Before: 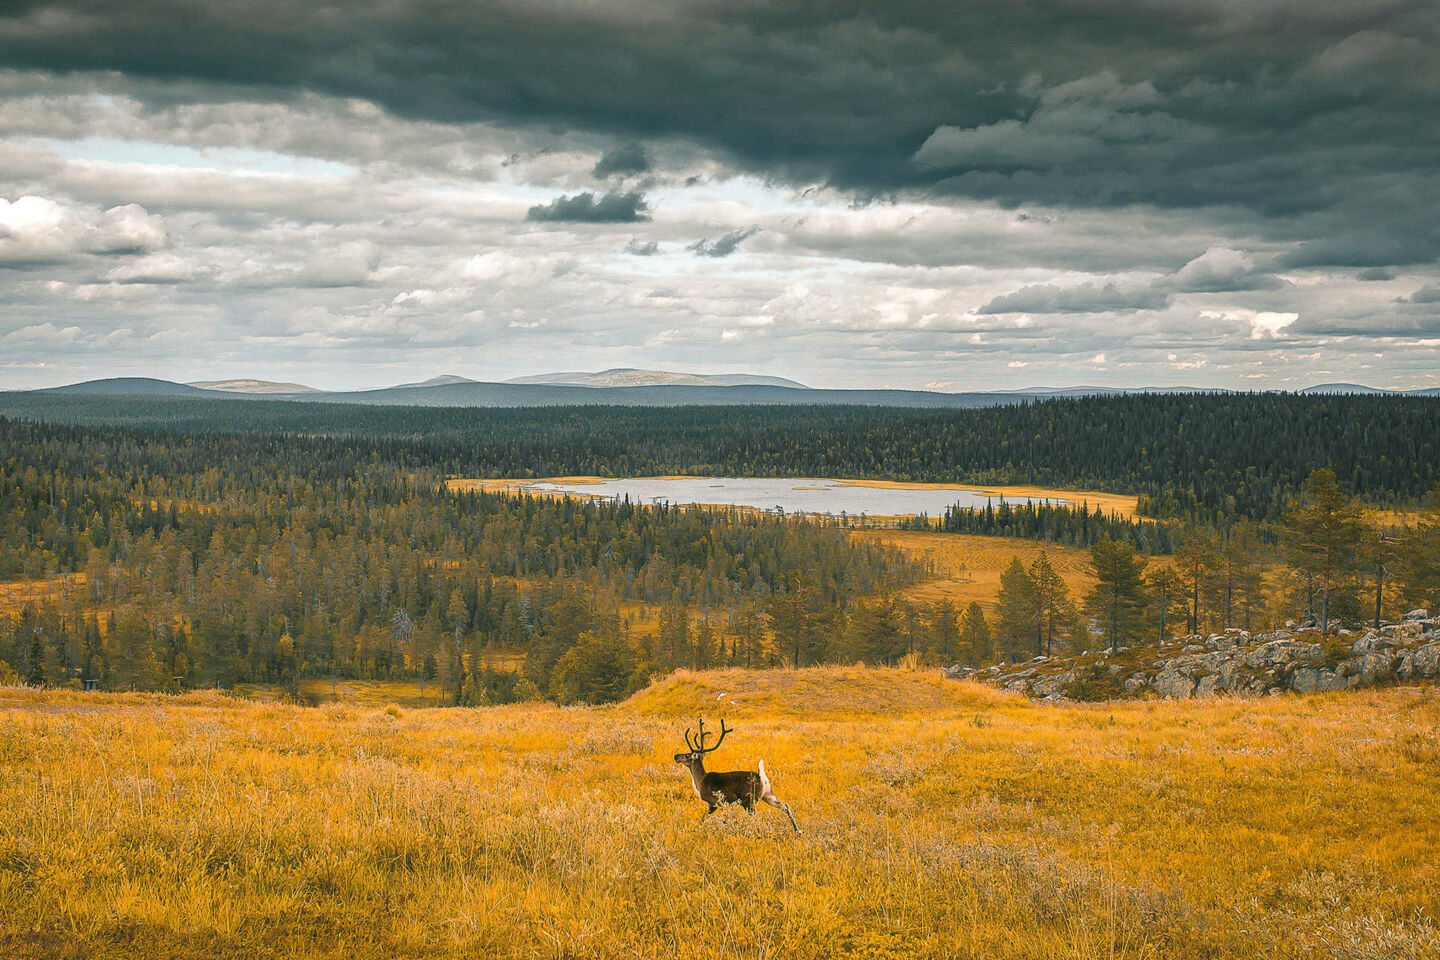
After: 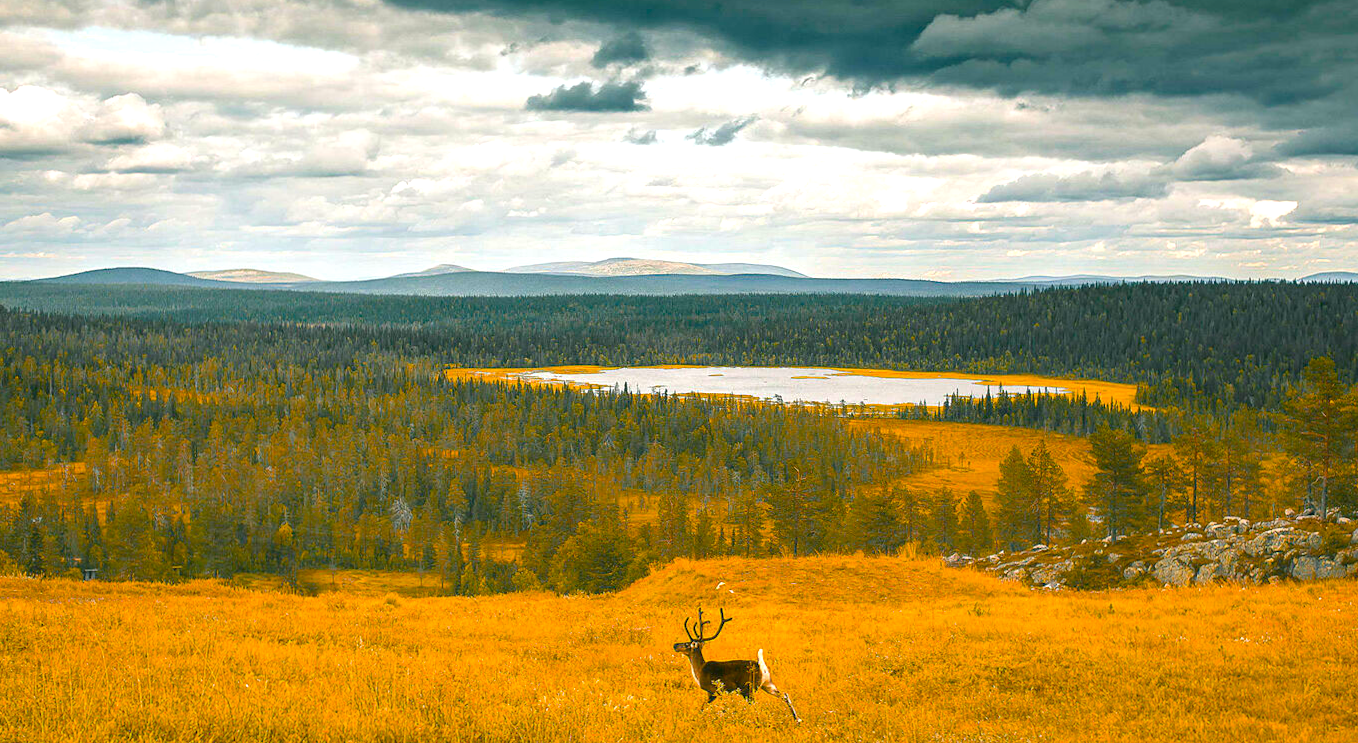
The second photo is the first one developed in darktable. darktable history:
crop and rotate: angle 0.06°, top 11.561%, right 5.5%, bottom 10.841%
exposure: exposure 0.55 EV, compensate exposure bias true, compensate highlight preservation false
color balance rgb: shadows lift › luminance -9.863%, shadows lift › chroma 0.966%, shadows lift › hue 111.04°, linear chroma grading › global chroma 15.159%, perceptual saturation grading › global saturation 19.734%, global vibrance 16.748%, saturation formula JzAzBz (2021)
